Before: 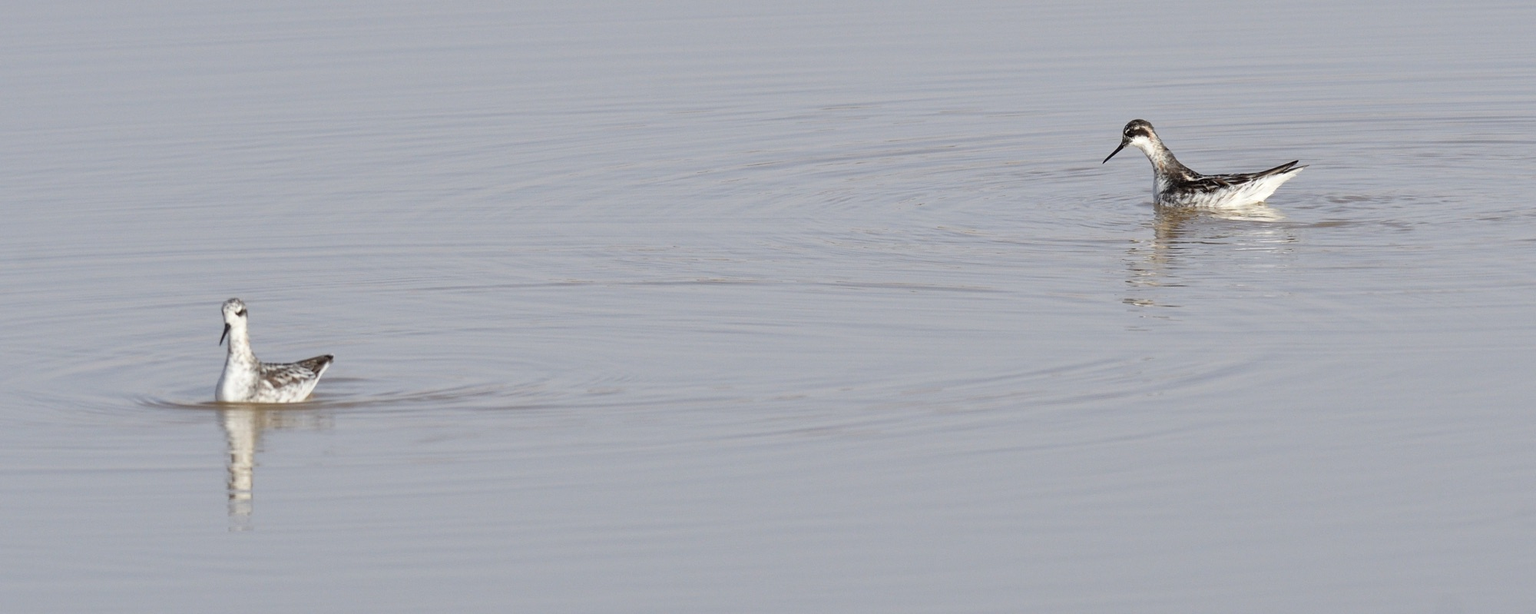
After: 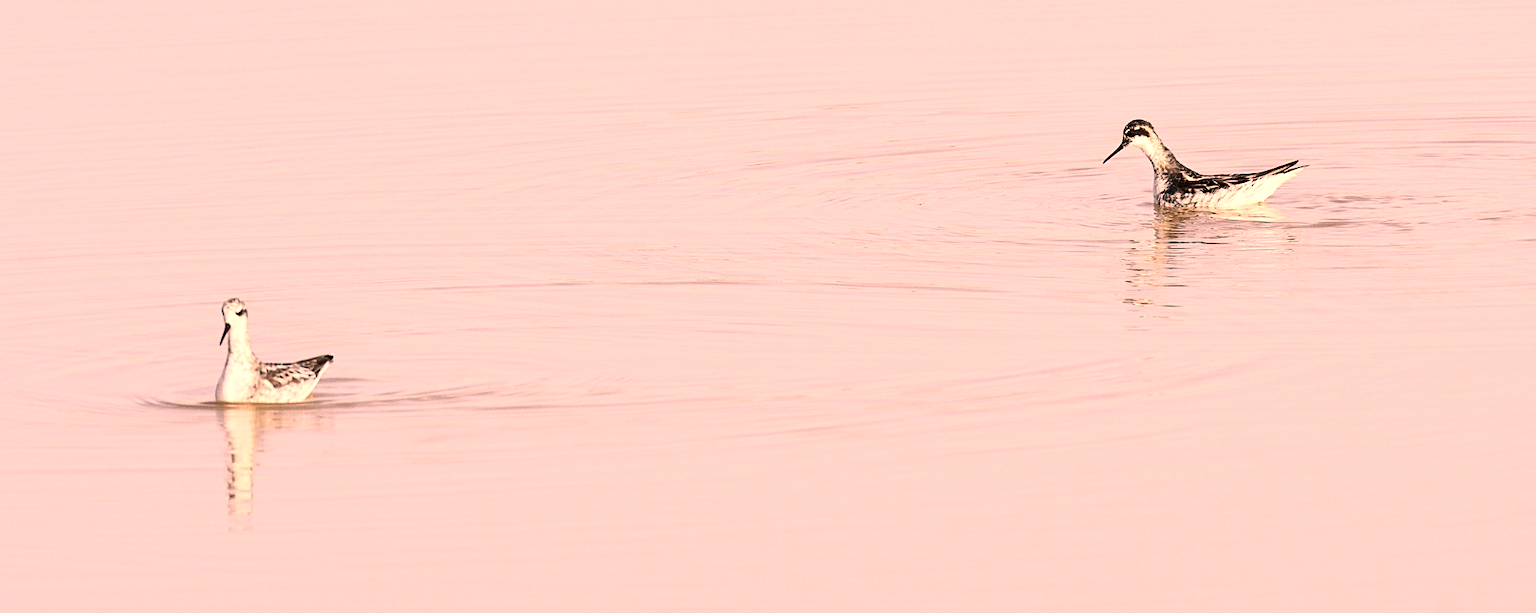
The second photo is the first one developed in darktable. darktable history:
exposure: black level correction 0, exposure 0.593 EV, compensate exposure bias true, compensate highlight preservation false
contrast brightness saturation: contrast 0.286
color correction: highlights a* 22.66, highlights b* 21.8
sharpen: on, module defaults
